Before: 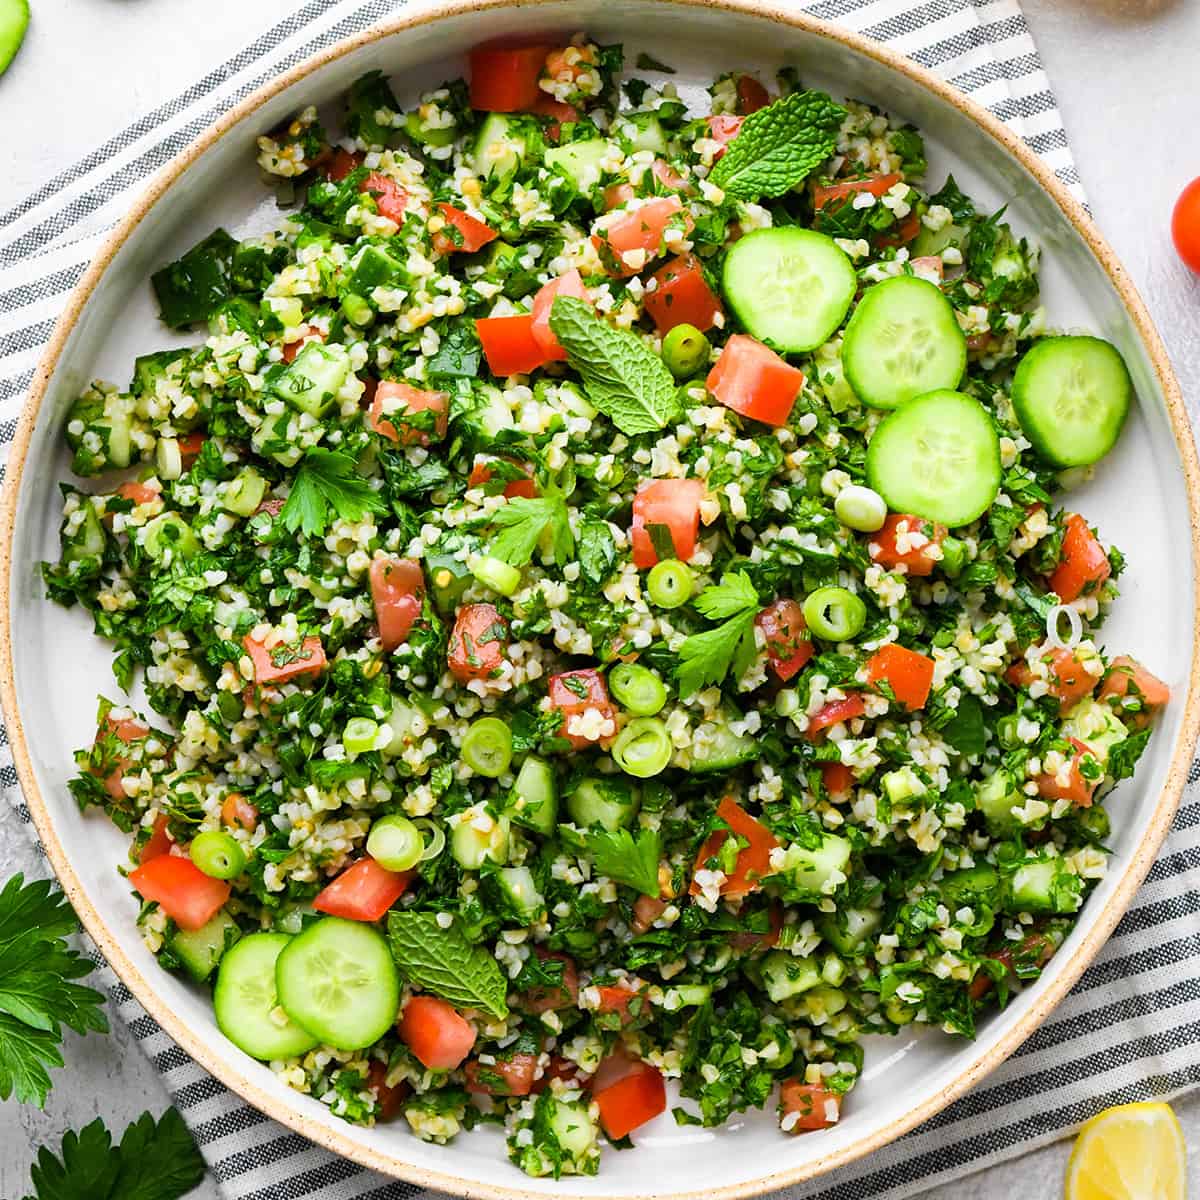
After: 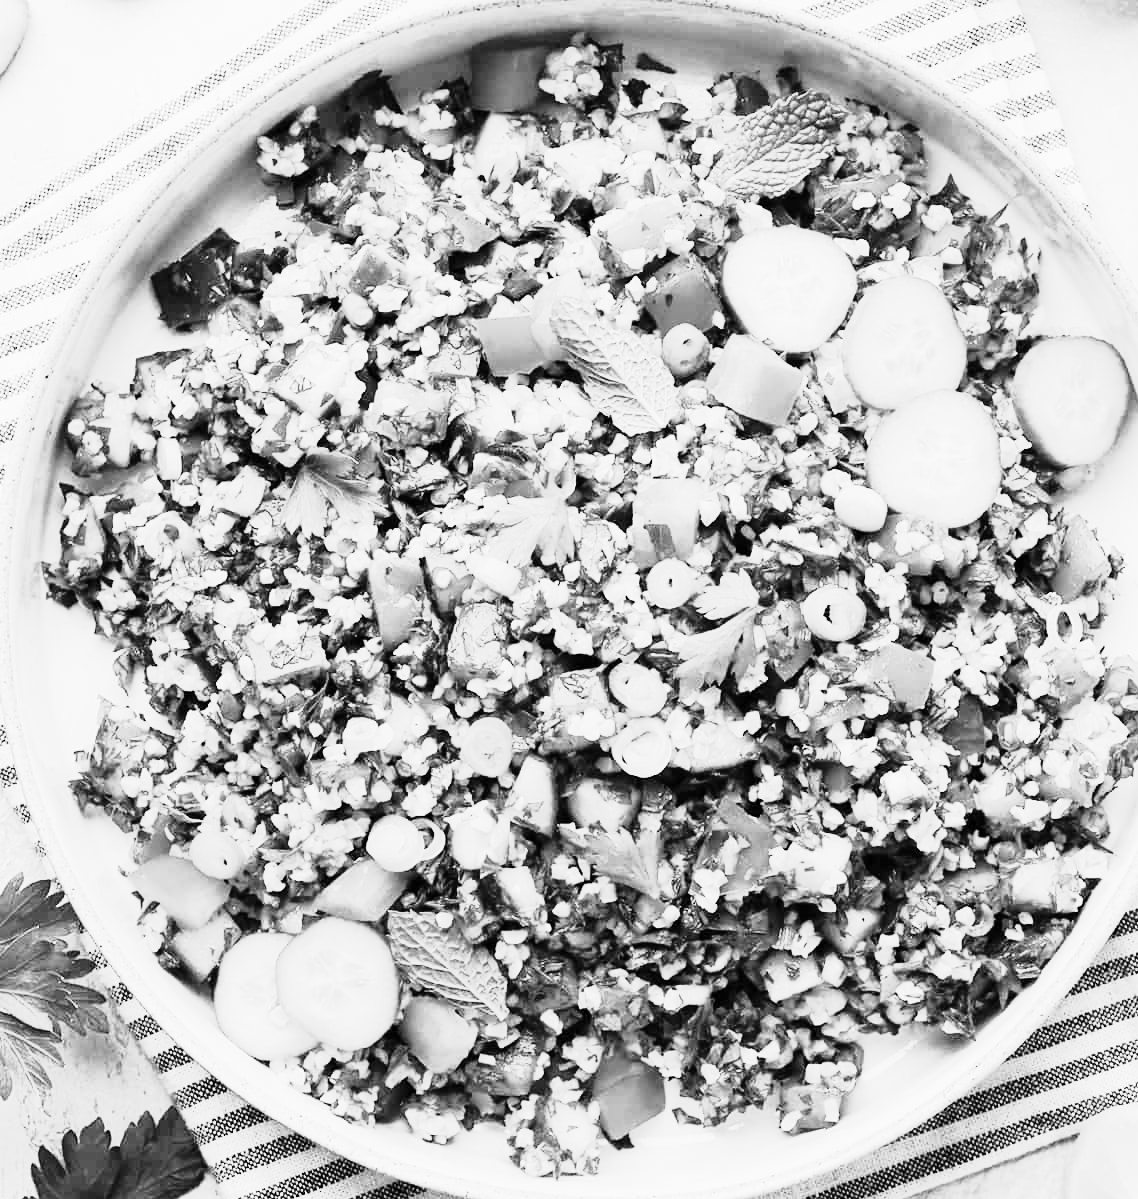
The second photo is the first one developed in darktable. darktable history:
exposure: exposure 0.207 EV, compensate highlight preservation false
crop and rotate: right 5.167%
monochrome: on, module defaults
contrast brightness saturation: contrast 0.24, brightness 0.09
base curve: curves: ch0 [(0, 0) (0.158, 0.273) (0.879, 0.895) (1, 1)], preserve colors none
tone curve: curves: ch0 [(0, 0) (0.105, 0.068) (0.195, 0.162) (0.283, 0.283) (0.384, 0.404) (0.485, 0.531) (0.638, 0.681) (0.795, 0.879) (1, 0.977)]; ch1 [(0, 0) (0.161, 0.092) (0.35, 0.33) (0.379, 0.401) (0.456, 0.469) (0.504, 0.5) (0.512, 0.514) (0.58, 0.597) (0.635, 0.646) (1, 1)]; ch2 [(0, 0) (0.371, 0.362) (0.437, 0.437) (0.5, 0.5) (0.53, 0.523) (0.56, 0.58) (0.622, 0.606) (1, 1)], color space Lab, independent channels, preserve colors none
